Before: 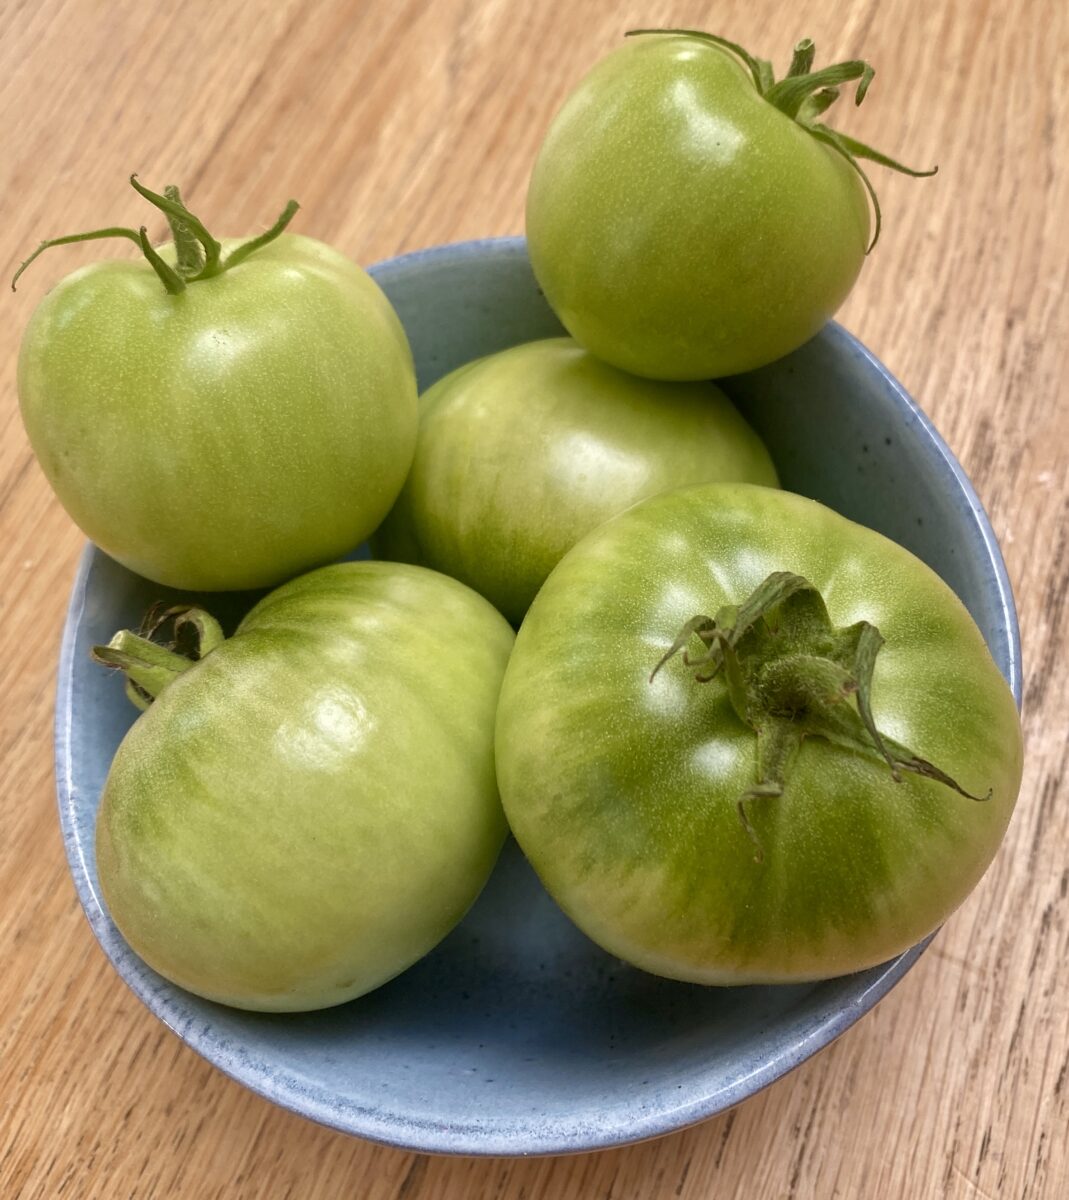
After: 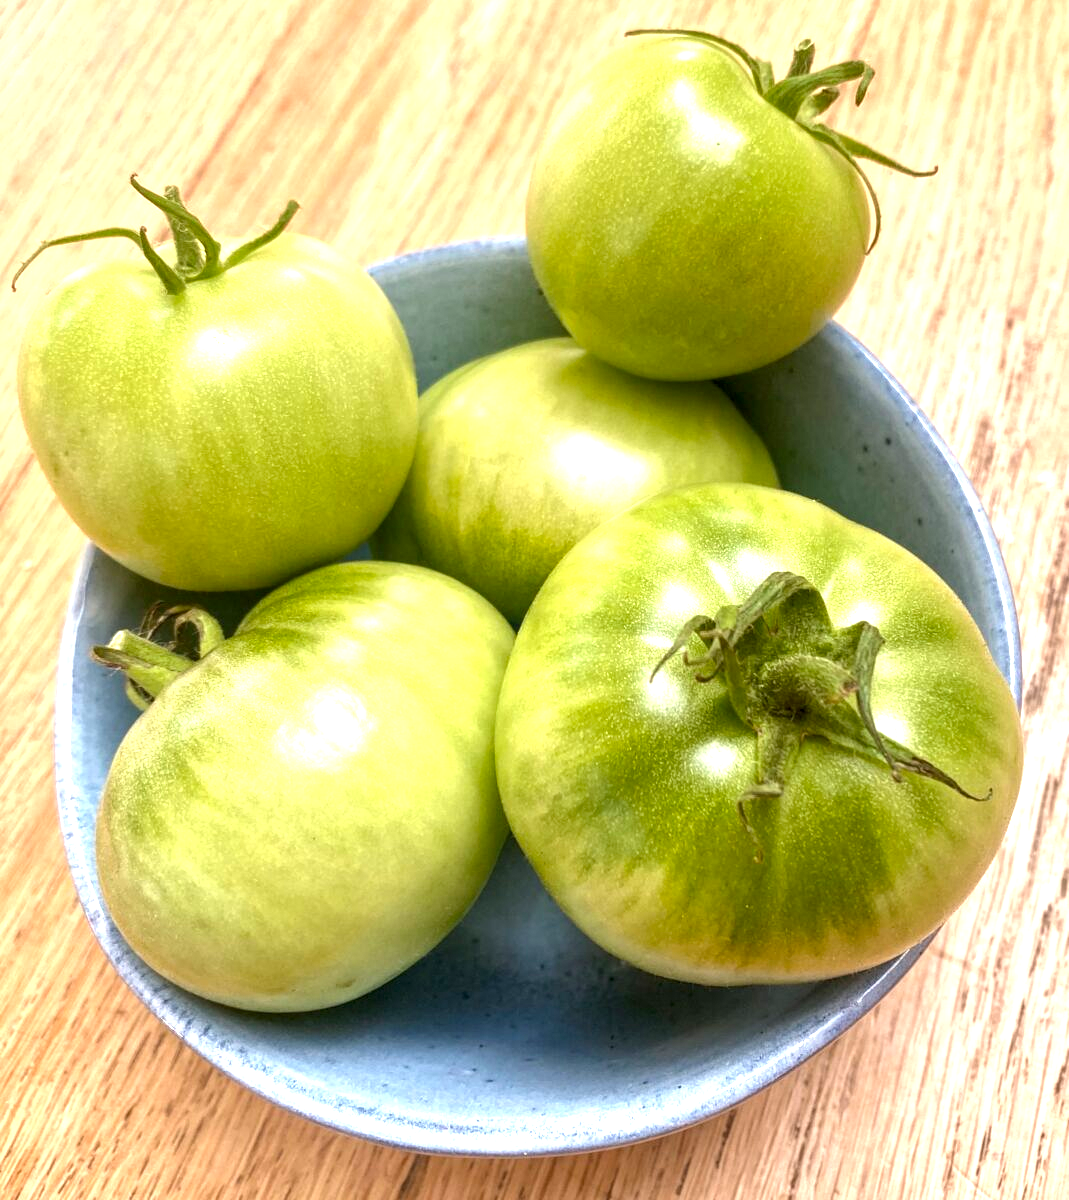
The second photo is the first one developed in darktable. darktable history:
exposure: black level correction 0, exposure 1.096 EV, compensate exposure bias true, compensate highlight preservation false
contrast brightness saturation: saturation -0.054
local contrast: detail 130%
tone equalizer: edges refinement/feathering 500, mask exposure compensation -1.57 EV, preserve details no
